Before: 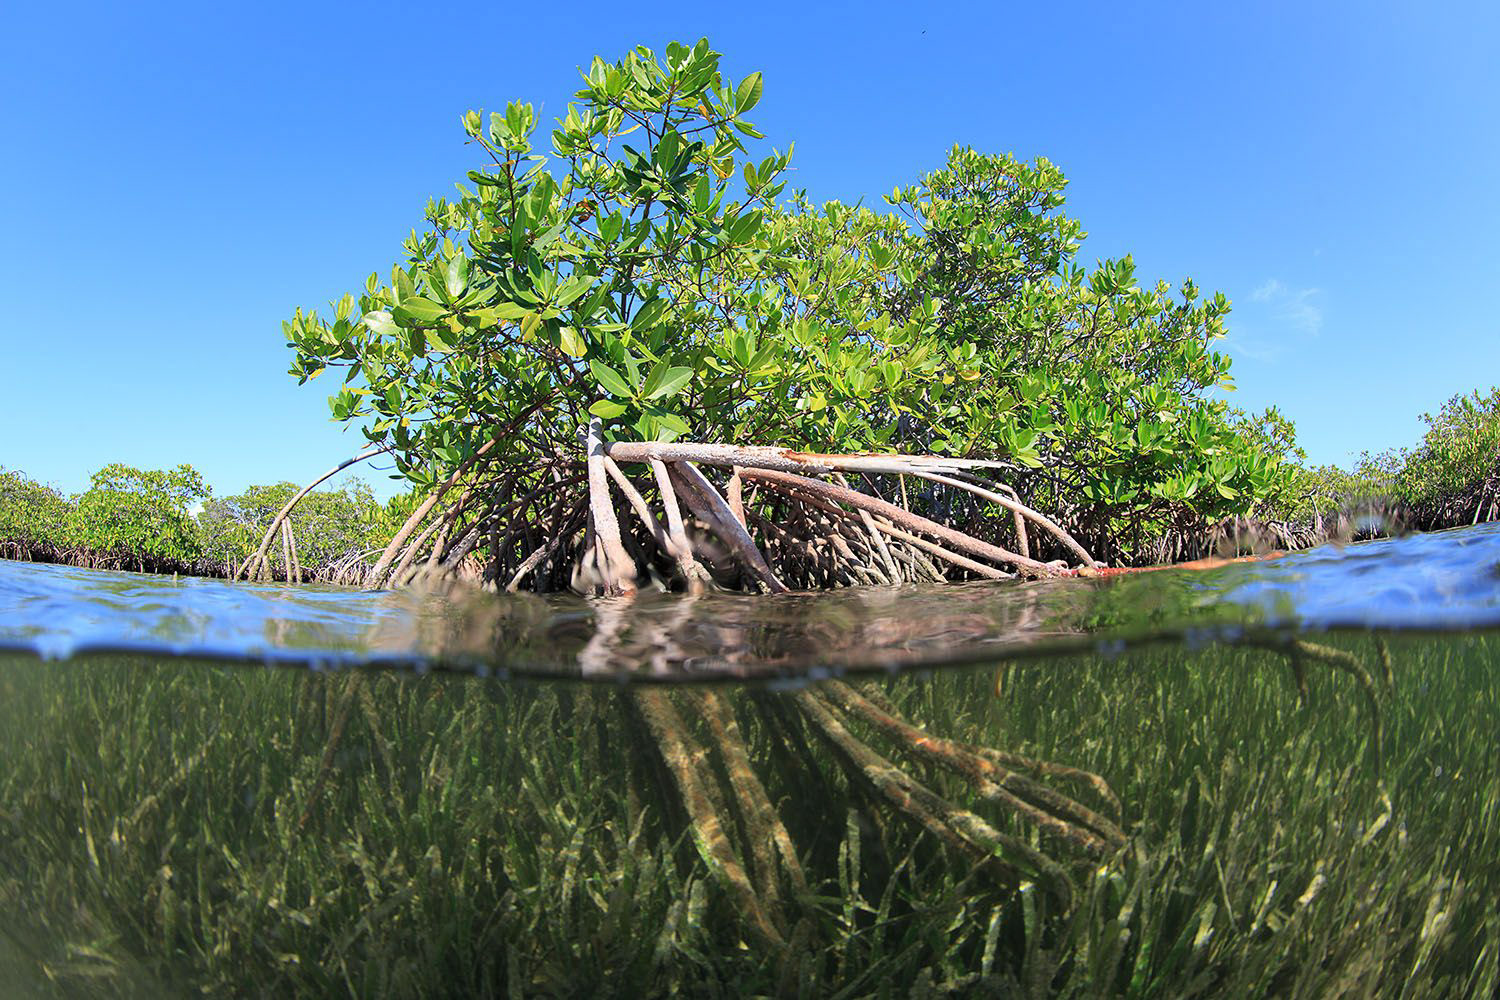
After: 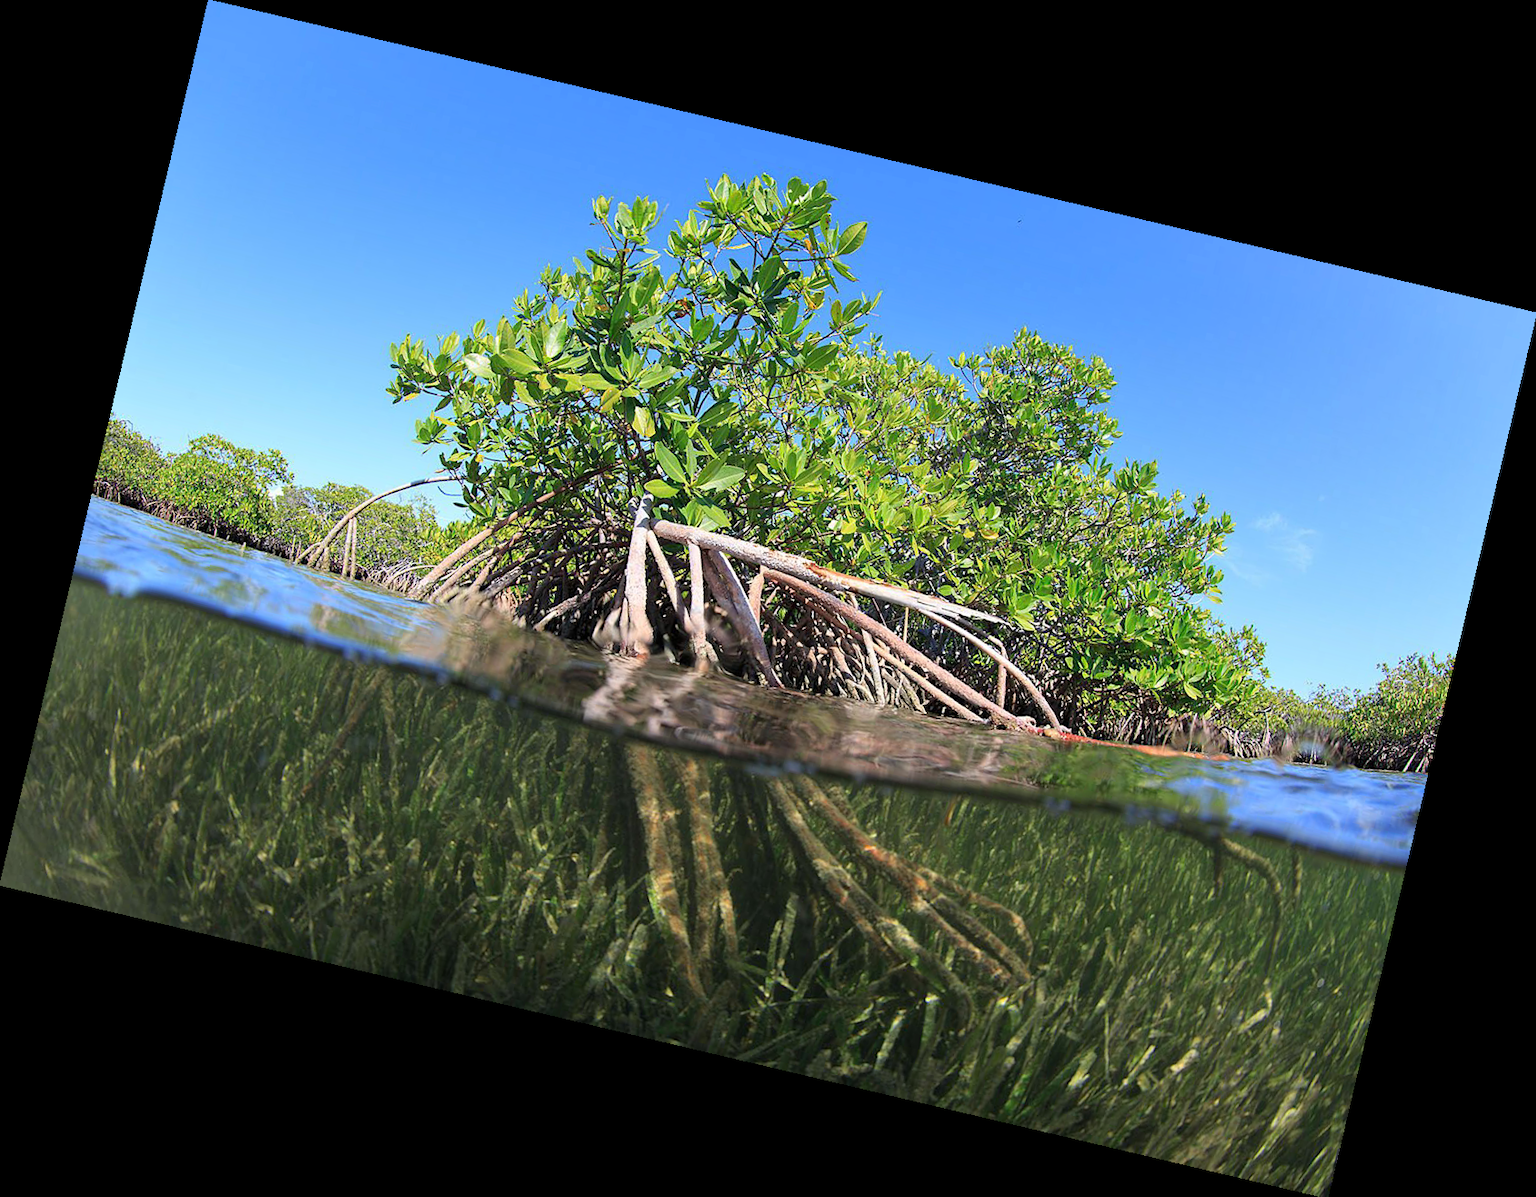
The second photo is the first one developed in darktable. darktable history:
rotate and perspective: rotation 13.27°, automatic cropping off
tone equalizer: on, module defaults
